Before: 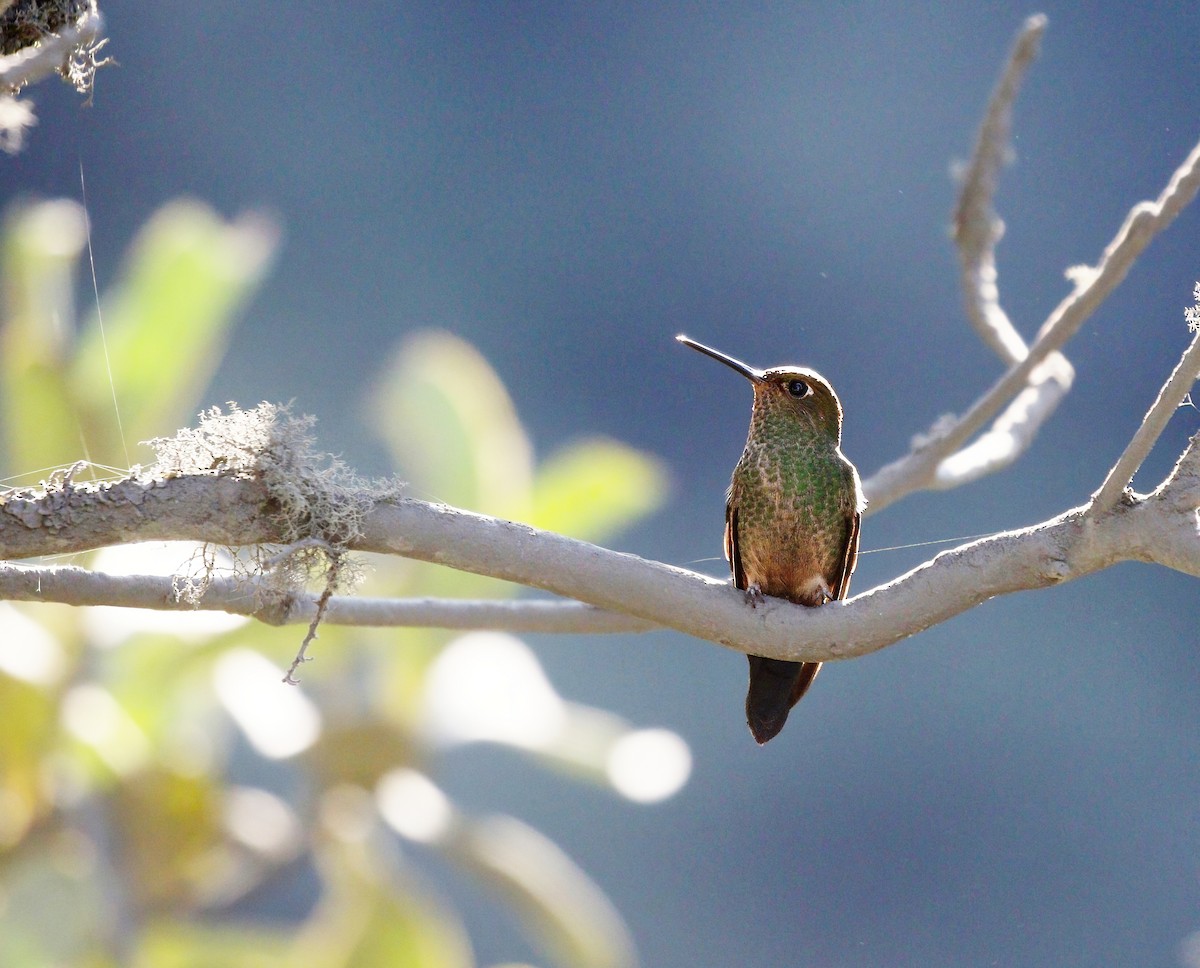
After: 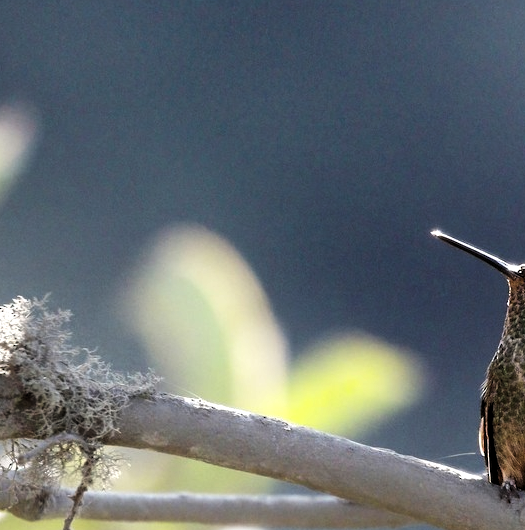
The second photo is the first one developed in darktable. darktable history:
levels: white 99.91%, levels [0.101, 0.578, 0.953]
crop: left 20.477%, top 10.89%, right 35.748%, bottom 34.279%
